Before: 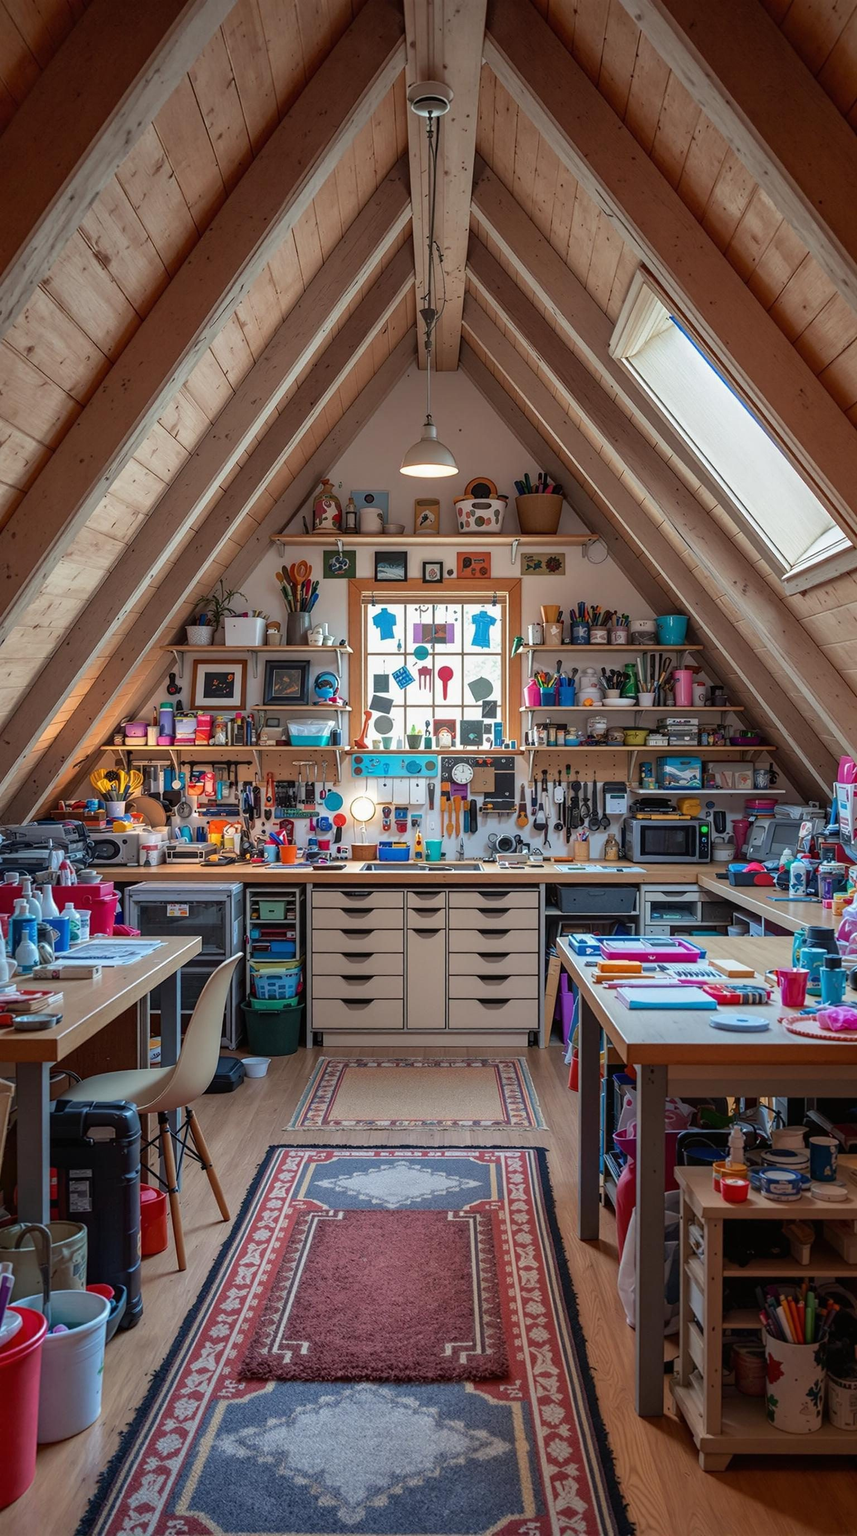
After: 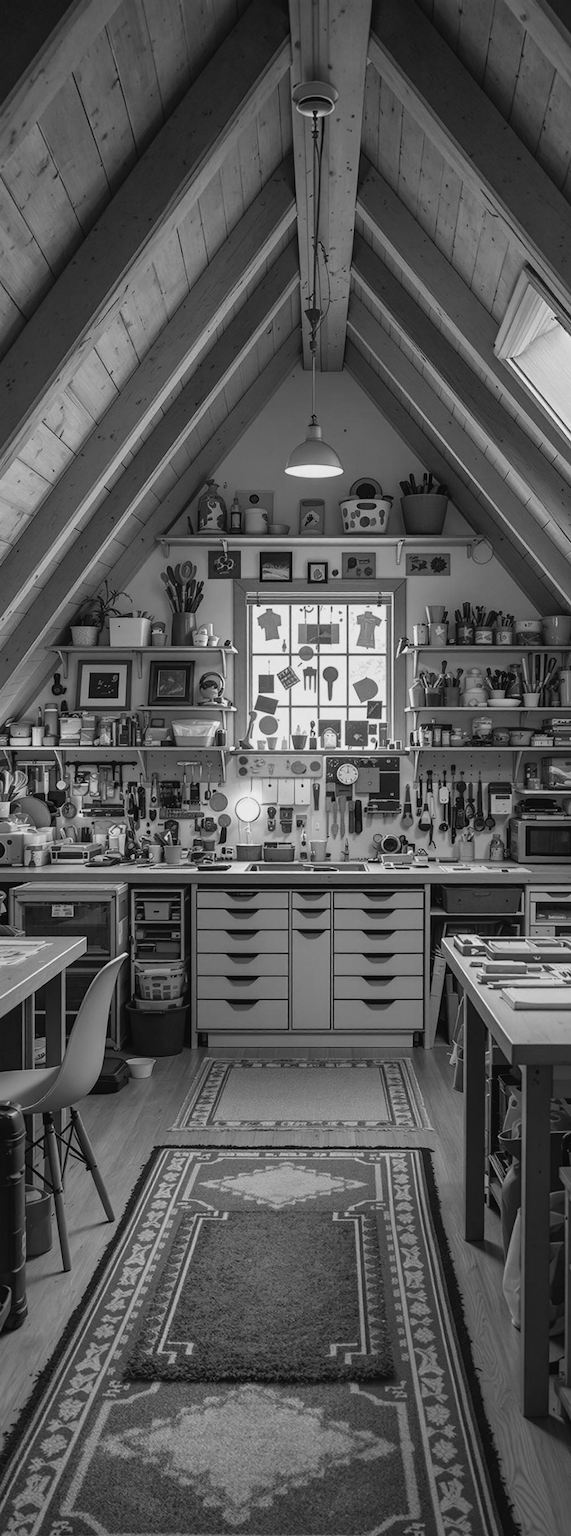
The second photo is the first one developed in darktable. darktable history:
crop and rotate: left 13.537%, right 19.796%
monochrome: size 3.1
color balance rgb: shadows lift › luminance -10%, shadows lift › chroma 1%, shadows lift › hue 113°, power › luminance -15%, highlights gain › chroma 0.2%, highlights gain › hue 333°, global offset › luminance 0.5%, perceptual saturation grading › global saturation 20%, perceptual saturation grading › highlights -50%, perceptual saturation grading › shadows 25%, contrast -10%
